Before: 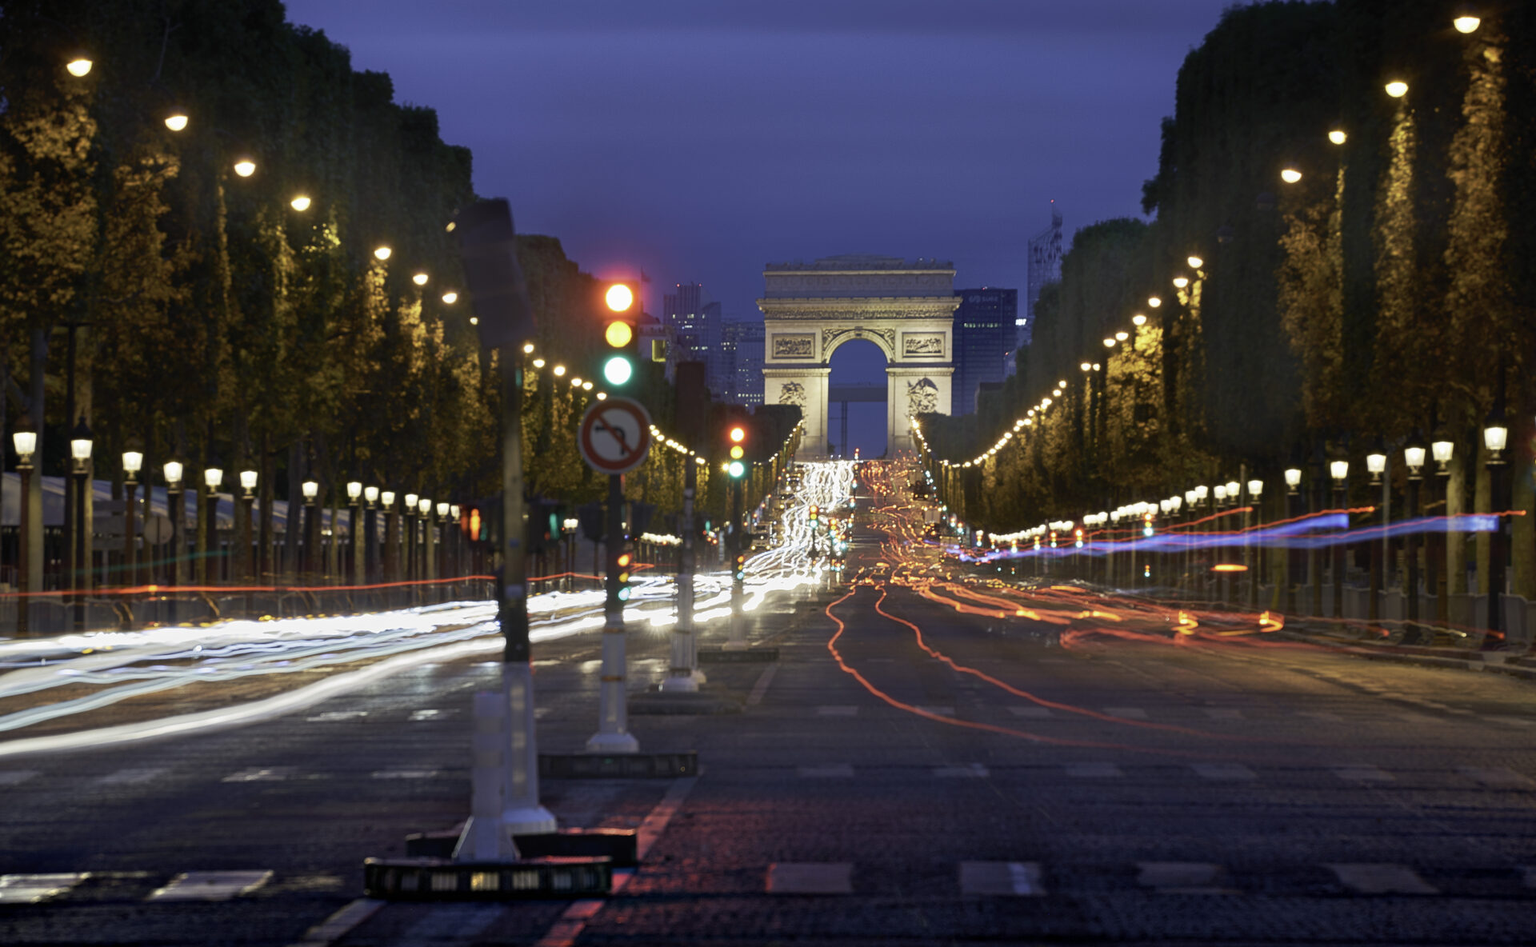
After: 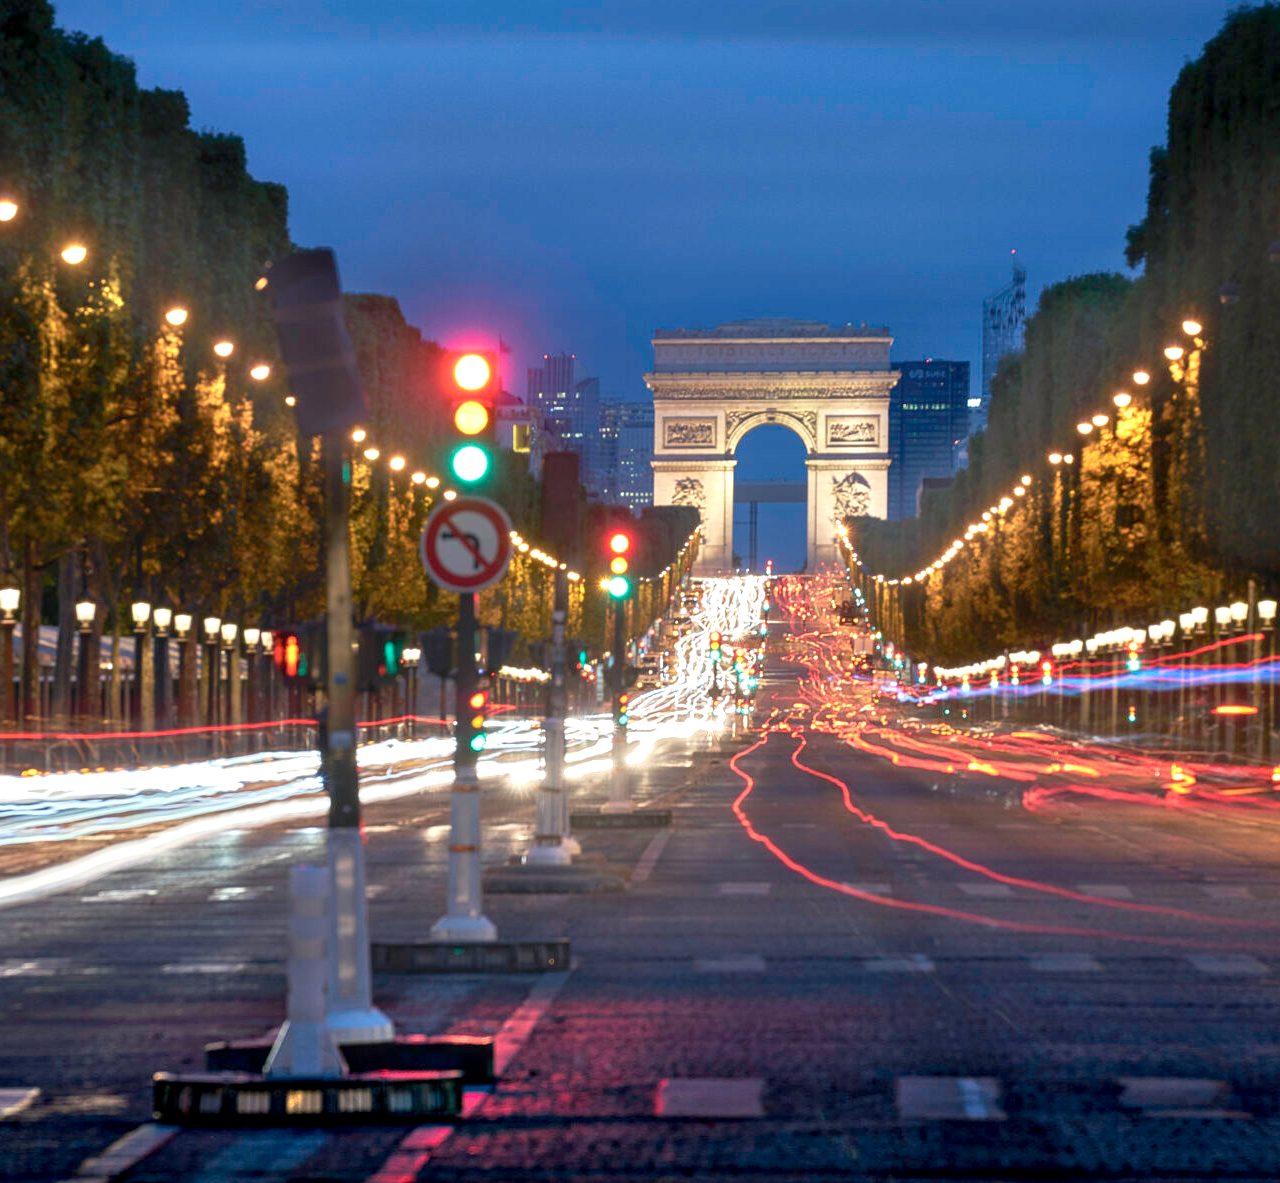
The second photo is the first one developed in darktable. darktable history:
exposure: exposure 0.376 EV, compensate highlight preservation false
crop and rotate: left 15.754%, right 17.579%
local contrast: on, module defaults
